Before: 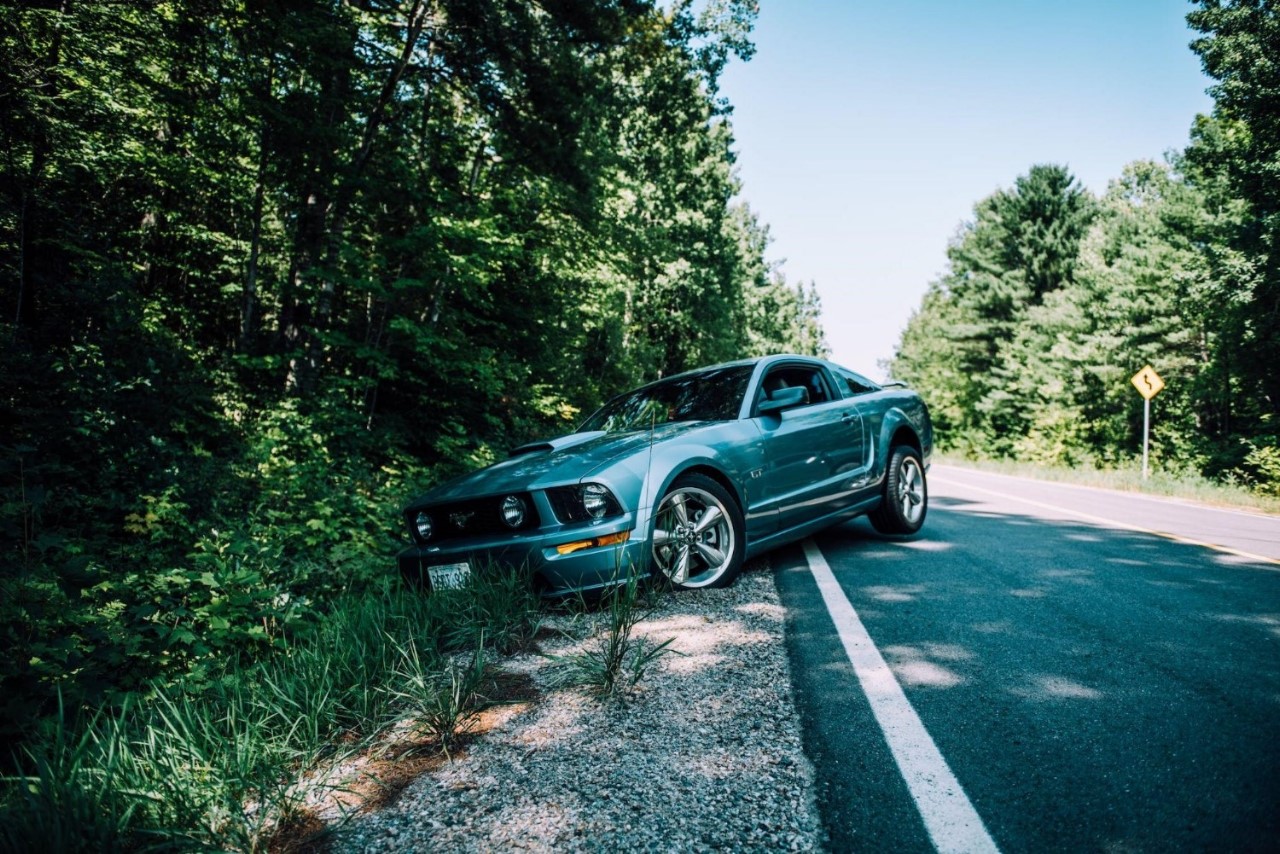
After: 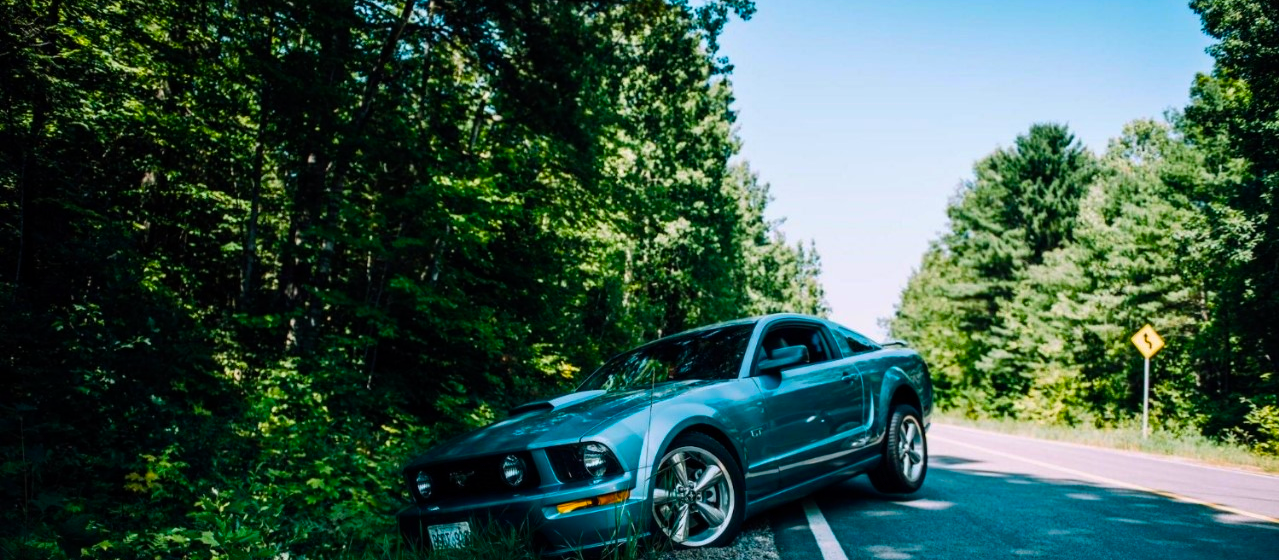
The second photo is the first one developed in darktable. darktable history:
exposure: exposure -0.293 EV, compensate highlight preservation false
crop and rotate: top 4.848%, bottom 29.503%
color balance rgb: linear chroma grading › global chroma 50%, perceptual saturation grading › global saturation 2.34%, global vibrance 6.64%, contrast 12.71%, saturation formula JzAzBz (2021)
